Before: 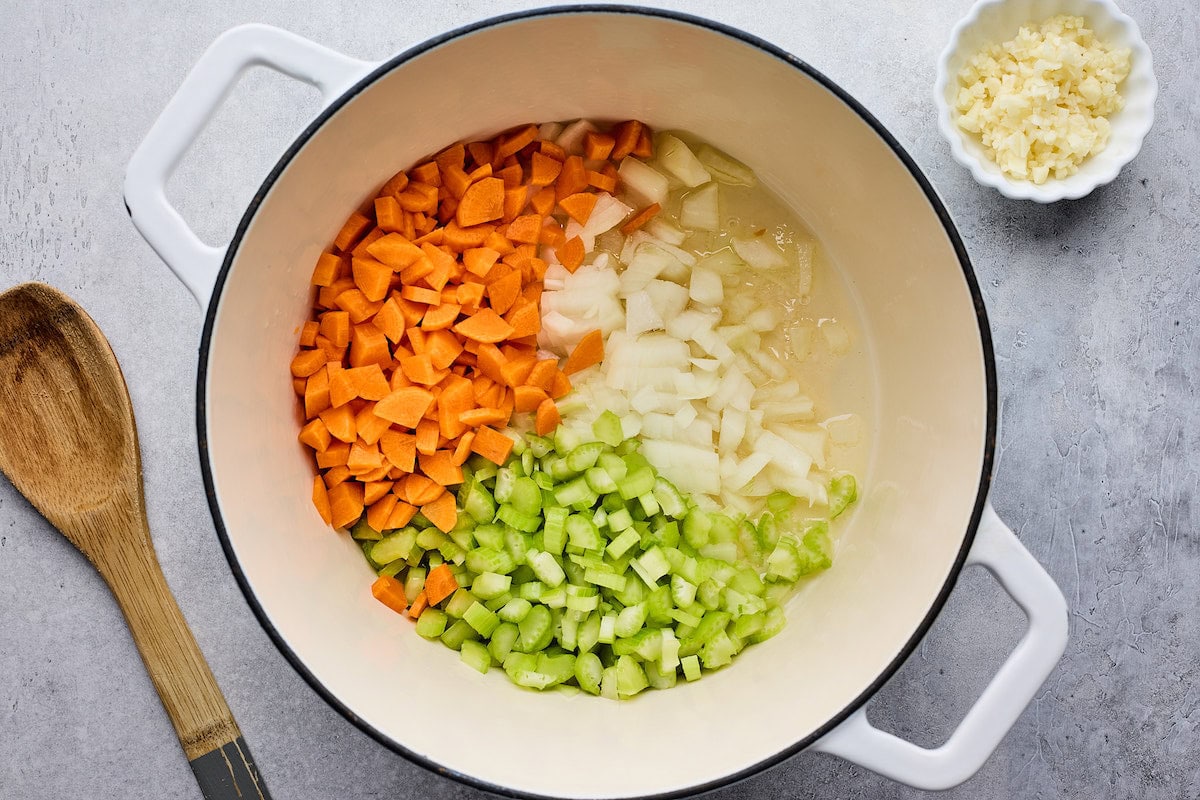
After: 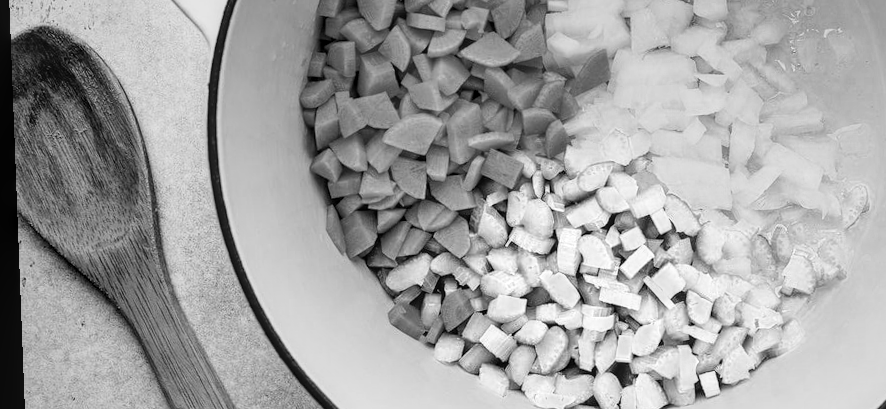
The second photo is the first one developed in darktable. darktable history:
crop: top 36.498%, right 27.964%, bottom 14.995%
local contrast: on, module defaults
rotate and perspective: rotation -2.22°, lens shift (horizontal) -0.022, automatic cropping off
color zones: curves: ch0 [(0.002, 0.593) (0.143, 0.417) (0.285, 0.541) (0.455, 0.289) (0.608, 0.327) (0.727, 0.283) (0.869, 0.571) (1, 0.603)]; ch1 [(0, 0) (0.143, 0) (0.286, 0) (0.429, 0) (0.571, 0) (0.714, 0) (0.857, 0)]
color correction: highlights a* 21.16, highlights b* 19.61
color balance rgb: perceptual saturation grading › global saturation 20%, perceptual saturation grading › highlights -25%, perceptual saturation grading › shadows 25%
tone curve: curves: ch0 [(0, 0) (0.003, 0.023) (0.011, 0.024) (0.025, 0.028) (0.044, 0.035) (0.069, 0.043) (0.1, 0.052) (0.136, 0.063) (0.177, 0.094) (0.224, 0.145) (0.277, 0.209) (0.335, 0.281) (0.399, 0.364) (0.468, 0.453) (0.543, 0.553) (0.623, 0.66) (0.709, 0.767) (0.801, 0.88) (0.898, 0.968) (1, 1)], preserve colors none
